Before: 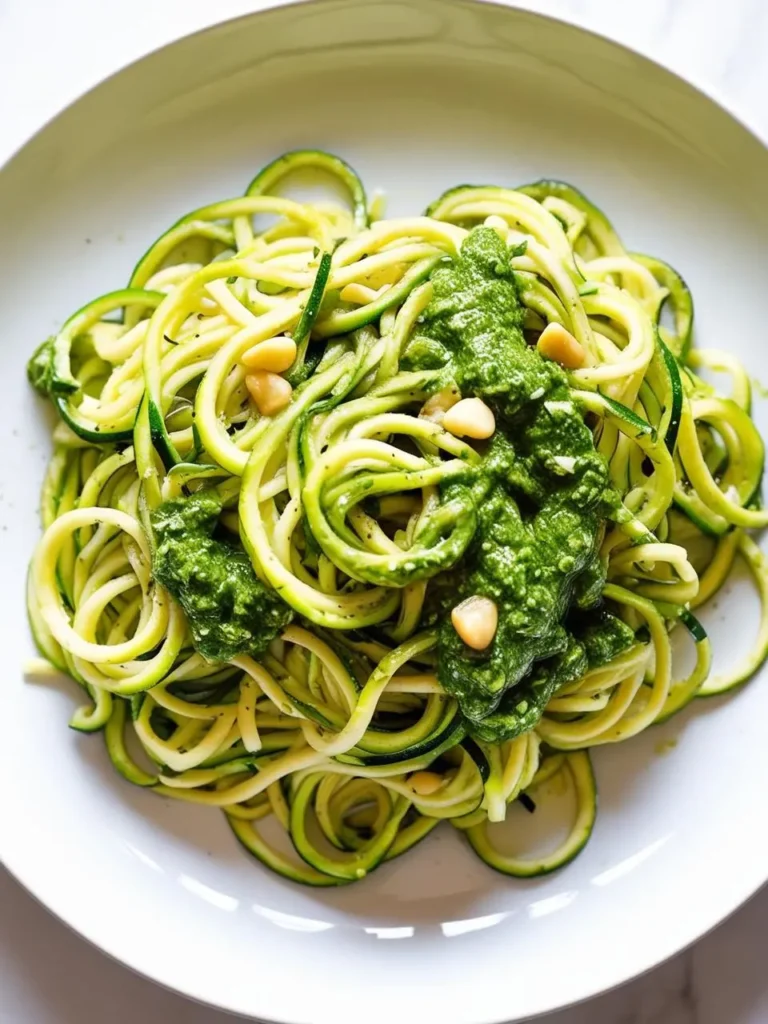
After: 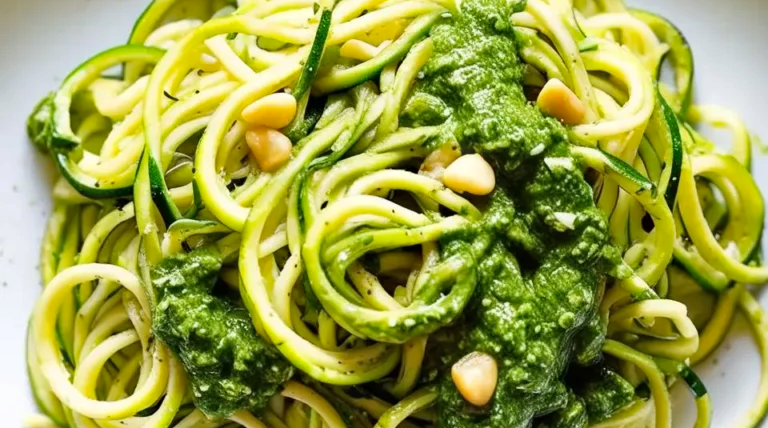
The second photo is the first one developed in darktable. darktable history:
color zones: mix -131.04%
crop and rotate: top 23.834%, bottom 34.343%
haze removal: strength 0.279, distance 0.25, compatibility mode true, adaptive false
